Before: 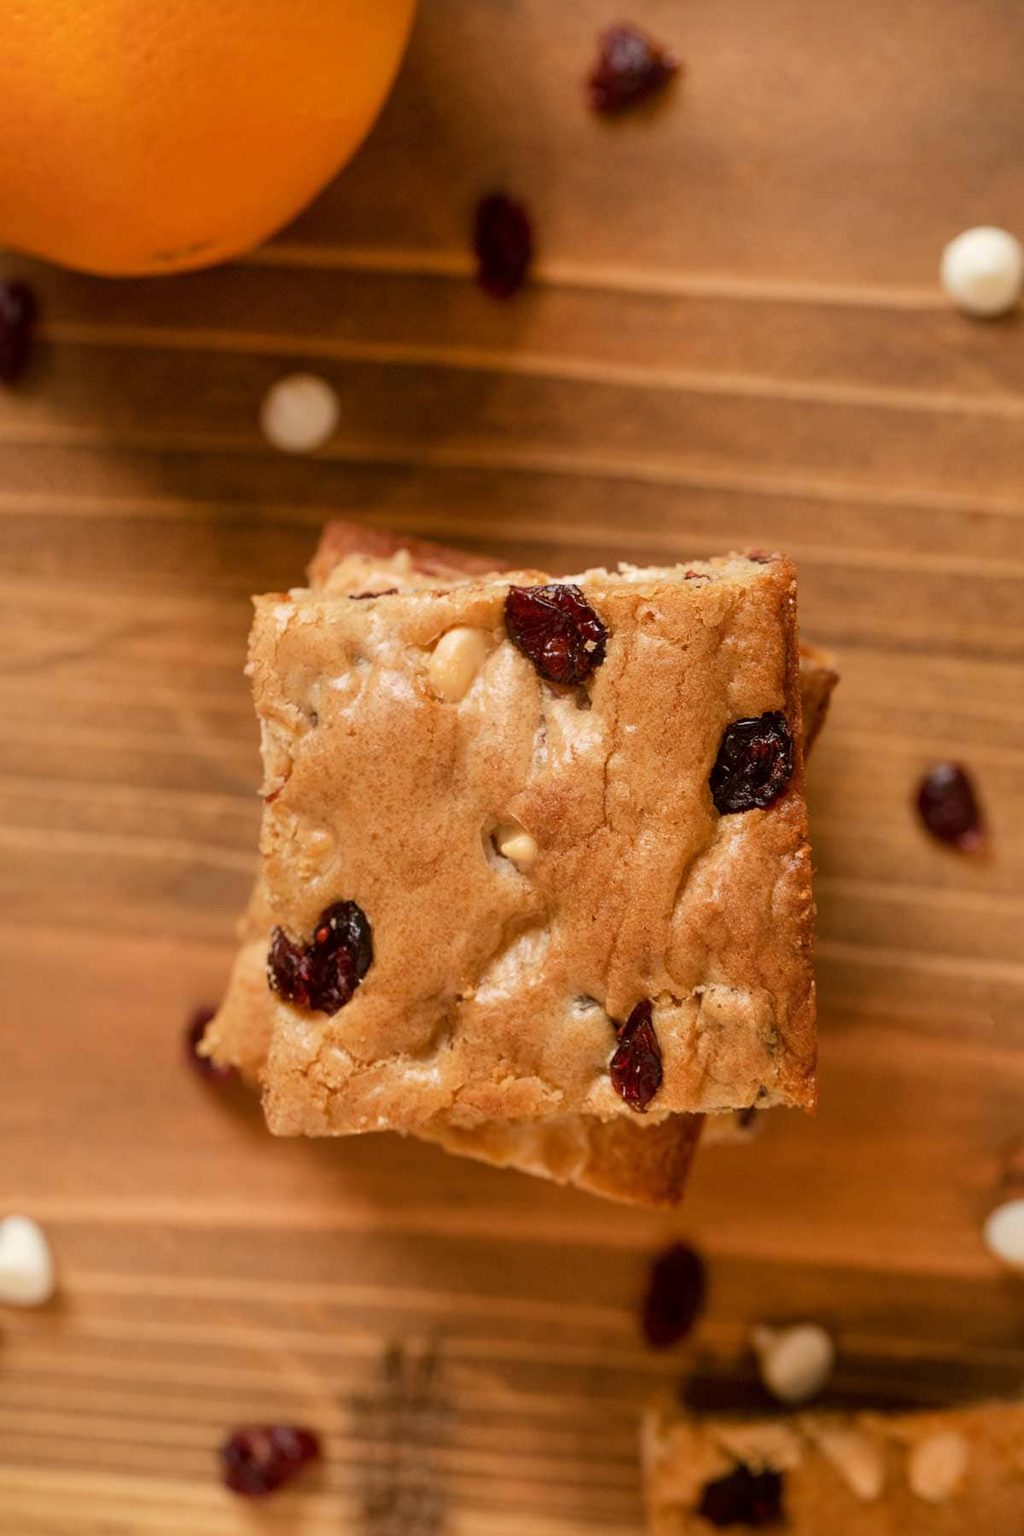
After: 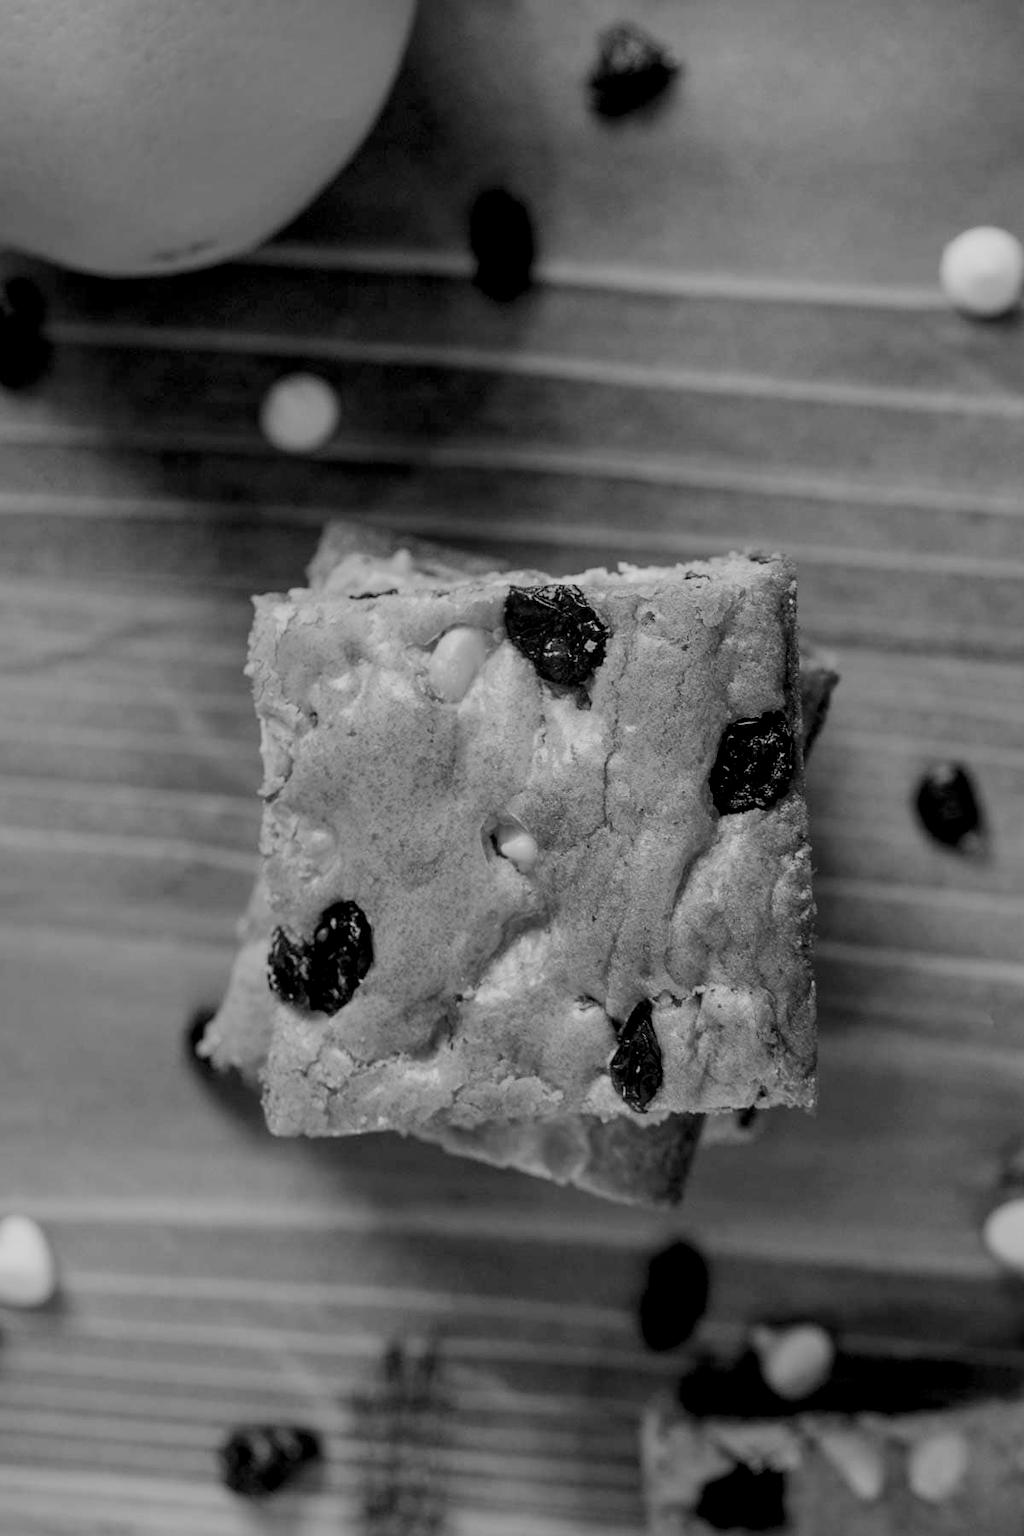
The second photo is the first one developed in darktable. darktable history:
local contrast: on, module defaults
filmic rgb: black relative exposure -6.92 EV, white relative exposure 5.65 EV, hardness 2.85
color calibration: output gray [0.31, 0.36, 0.33, 0], gray › normalize channels true, x 0.37, y 0.382, temperature 4316.79 K, gamut compression 0.005
